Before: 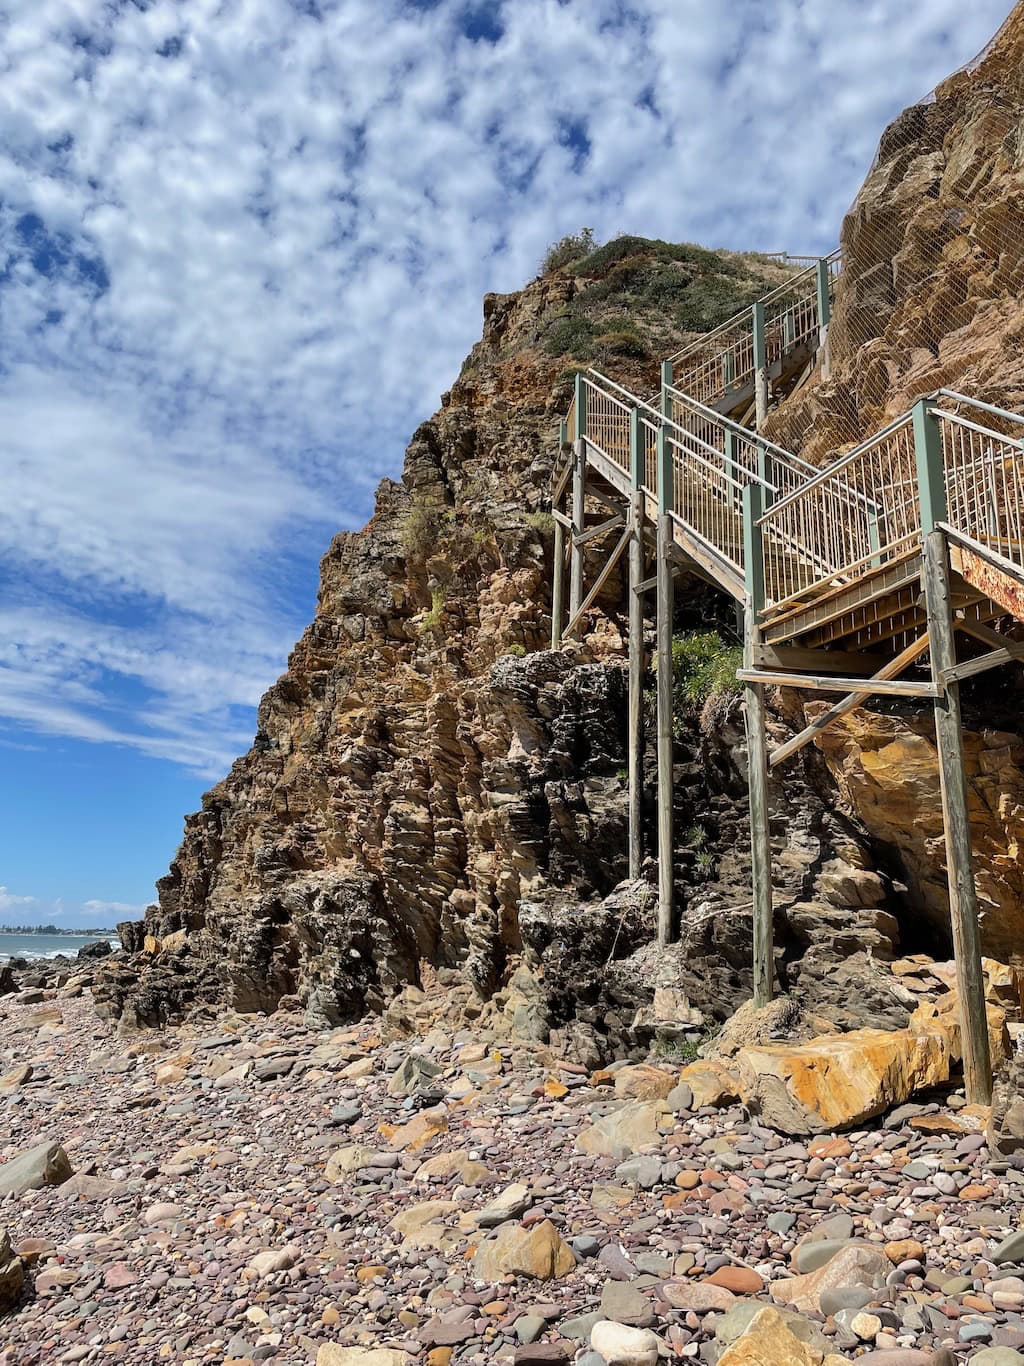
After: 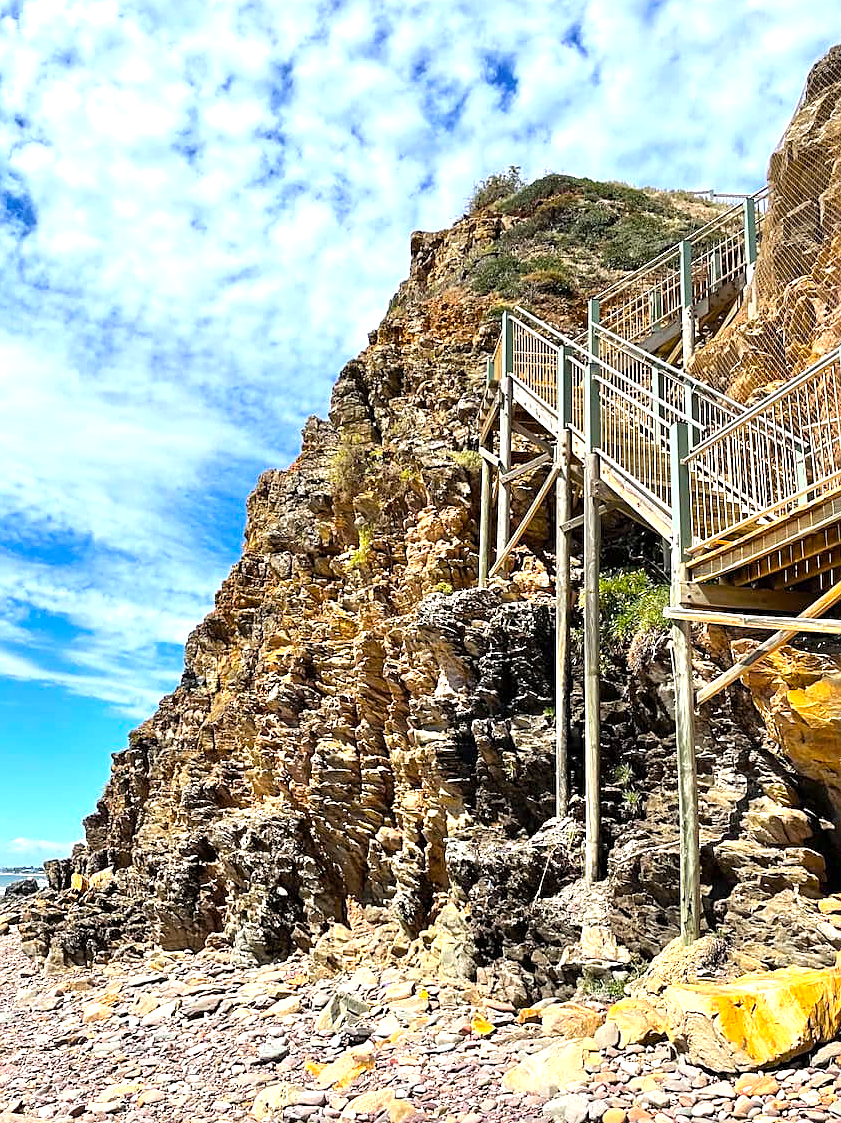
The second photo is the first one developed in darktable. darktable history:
crop and rotate: left 7.196%, top 4.574%, right 10.605%, bottom 13.178%
exposure: exposure 1.089 EV, compensate highlight preservation false
sharpen: on, module defaults
color balance rgb: perceptual saturation grading › global saturation 25%, global vibrance 20%
